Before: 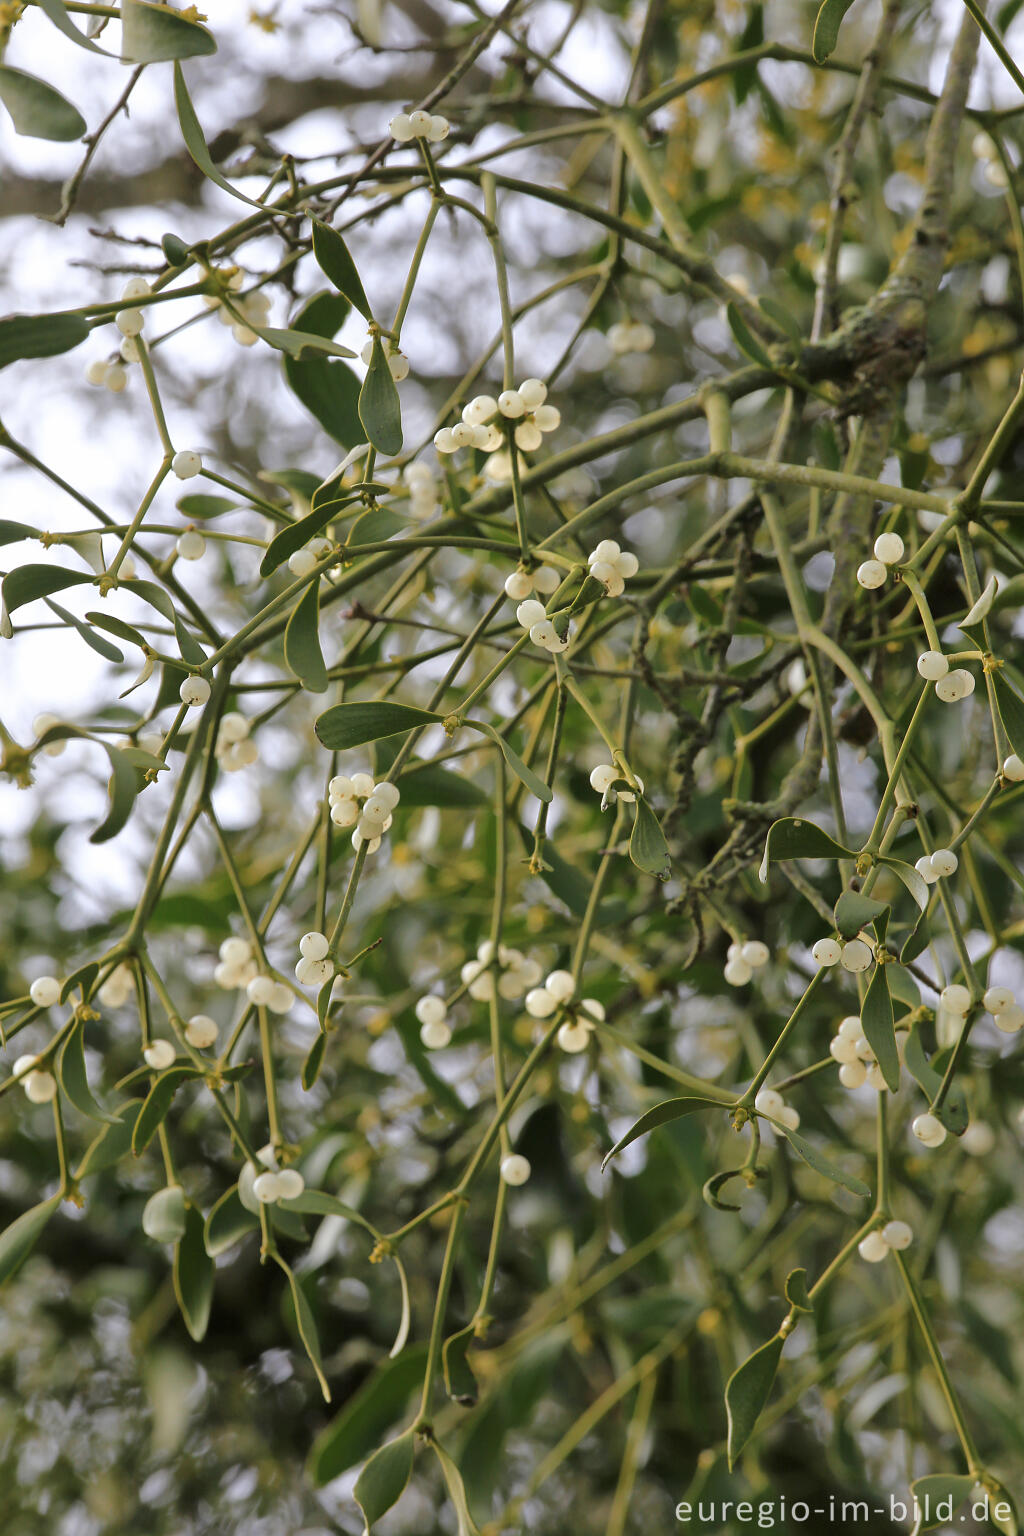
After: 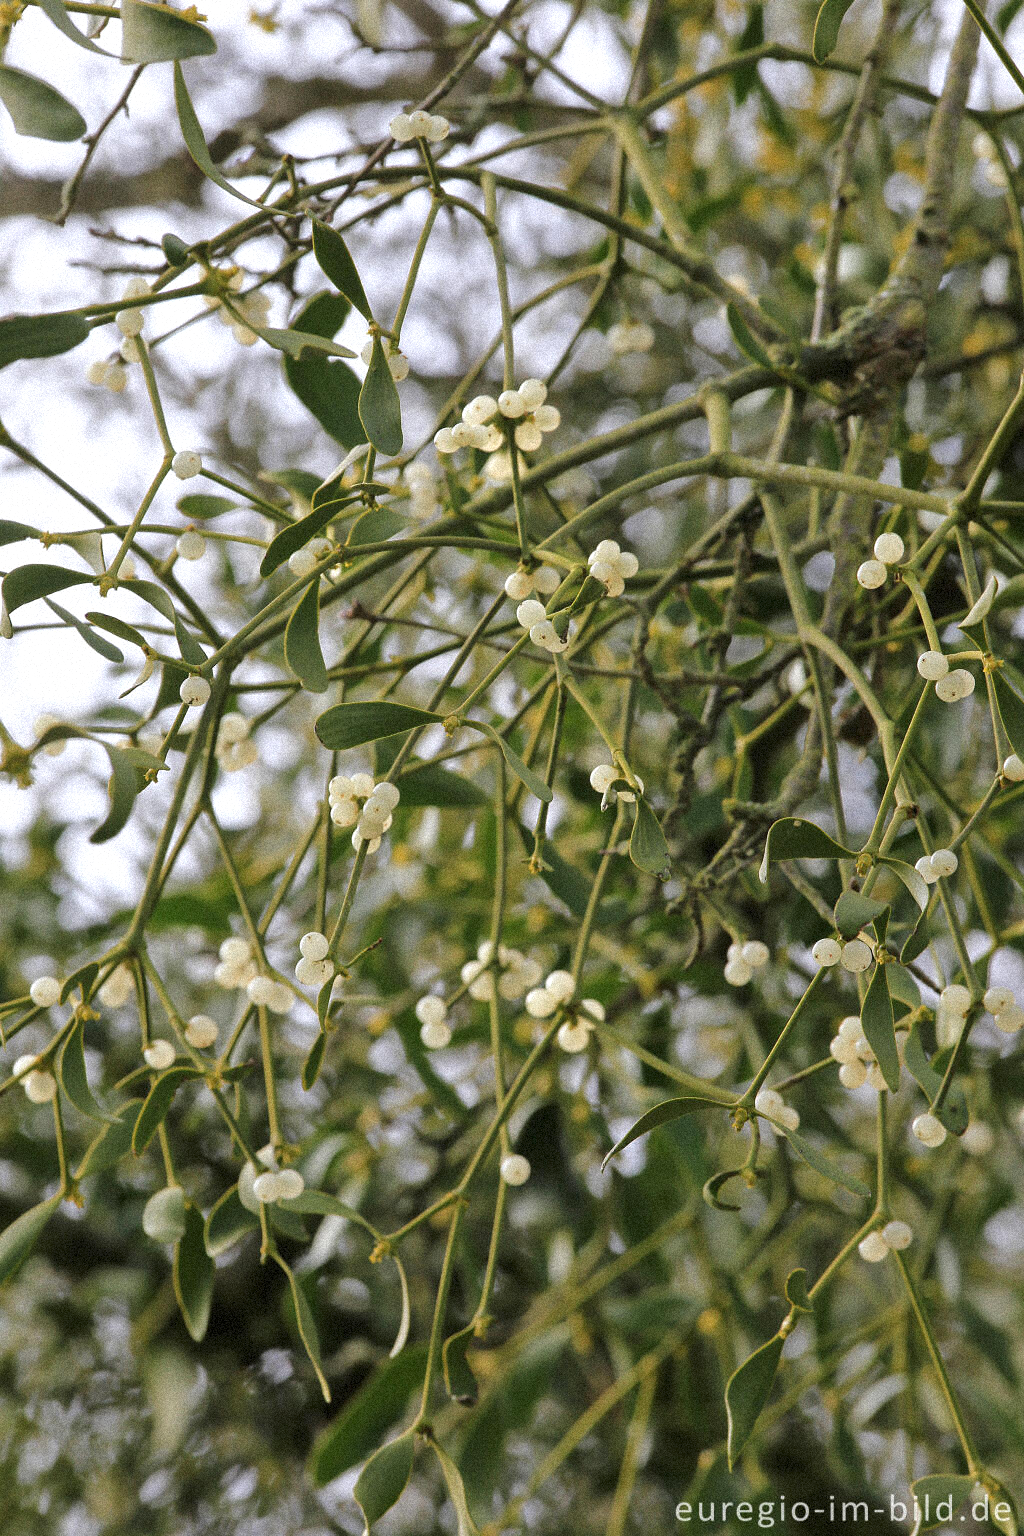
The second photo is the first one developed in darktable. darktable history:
levels: levels [0, 0.48, 0.961]
grain: strength 35%, mid-tones bias 0%
